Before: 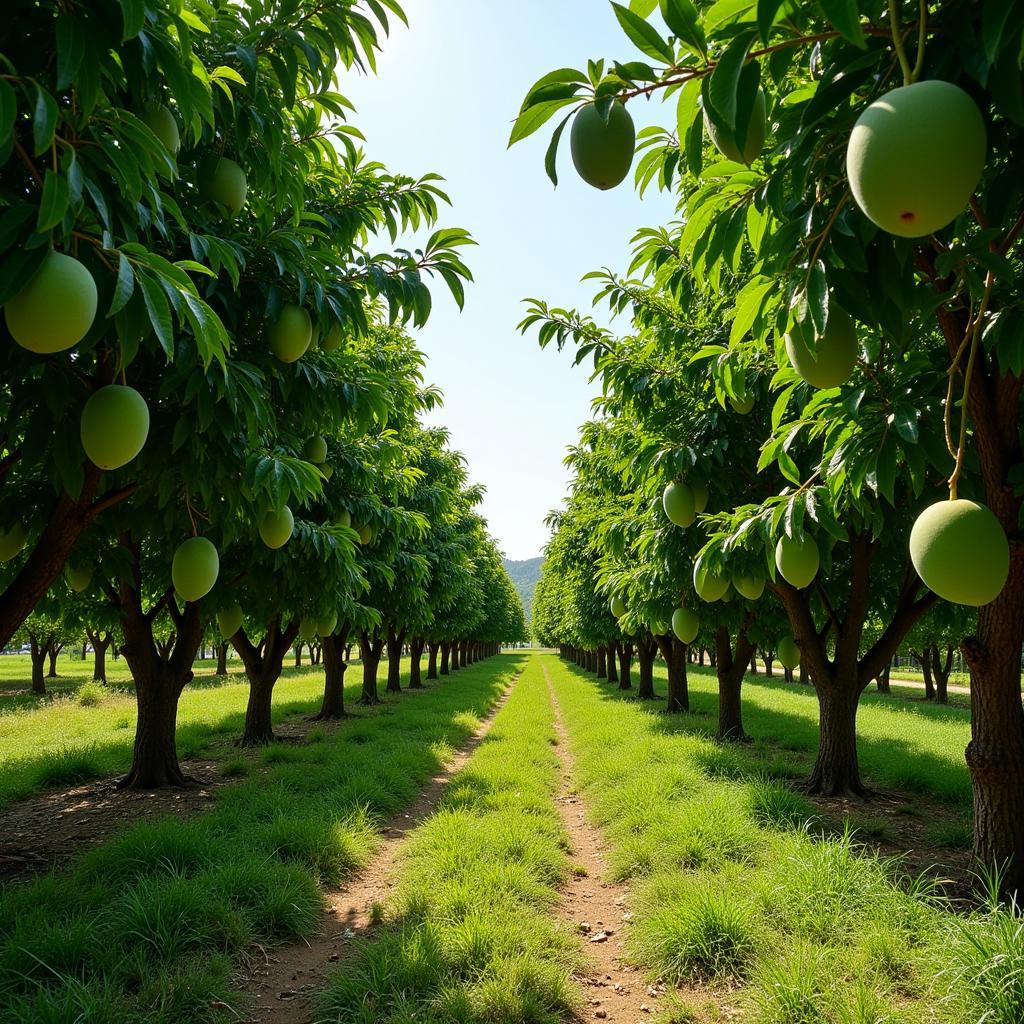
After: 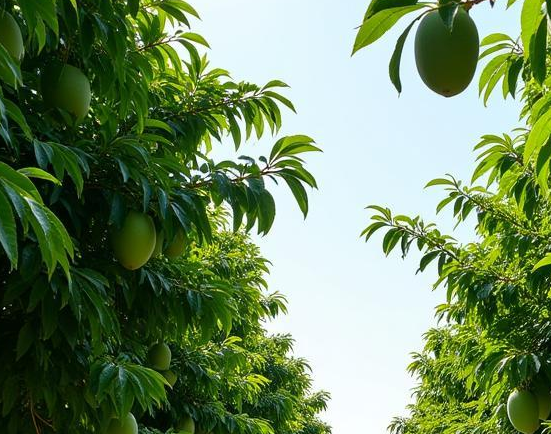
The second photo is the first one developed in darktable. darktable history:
crop: left 15.299%, top 9.106%, right 30.861%, bottom 48.449%
